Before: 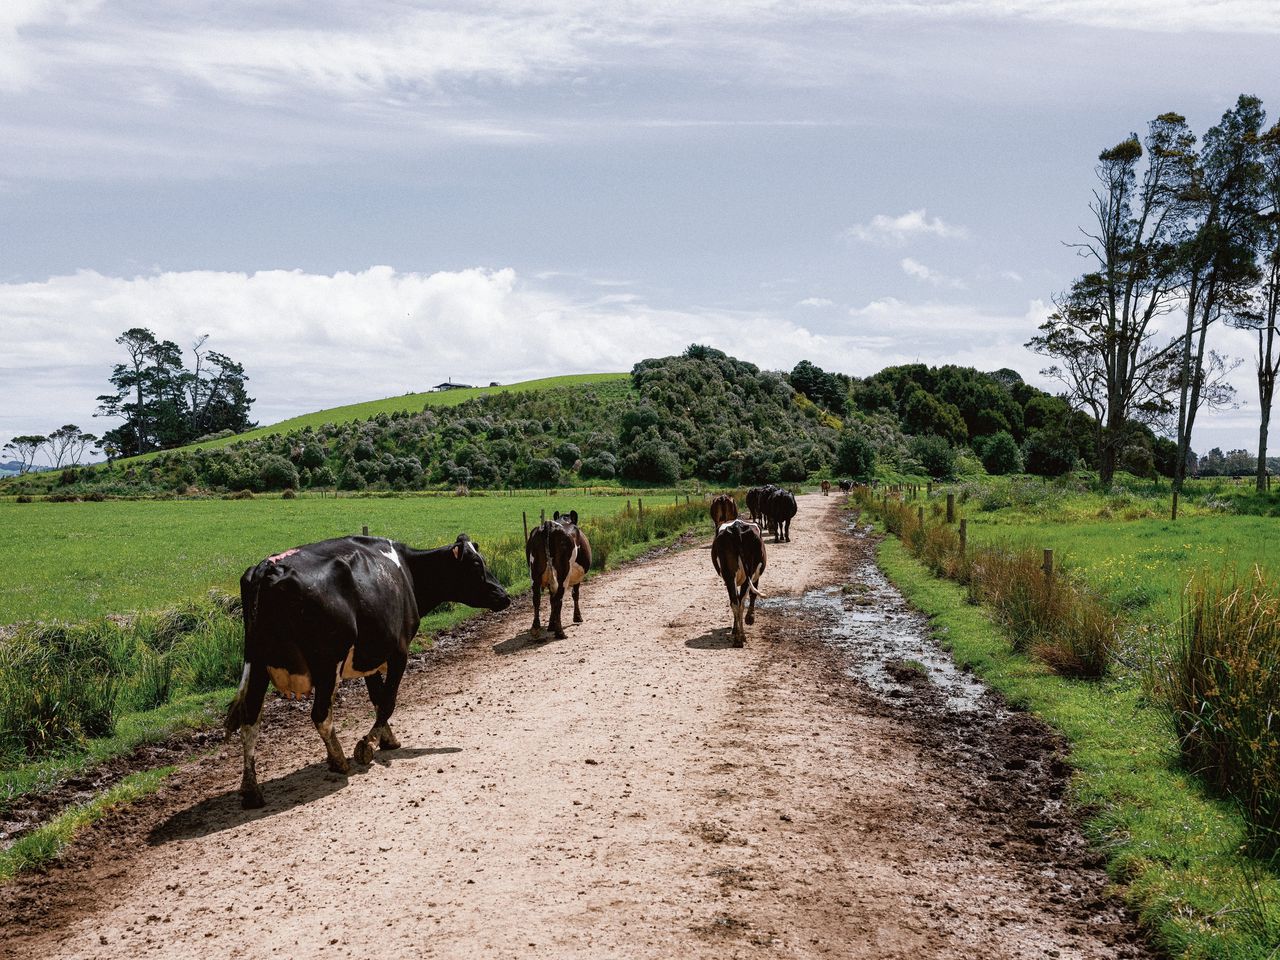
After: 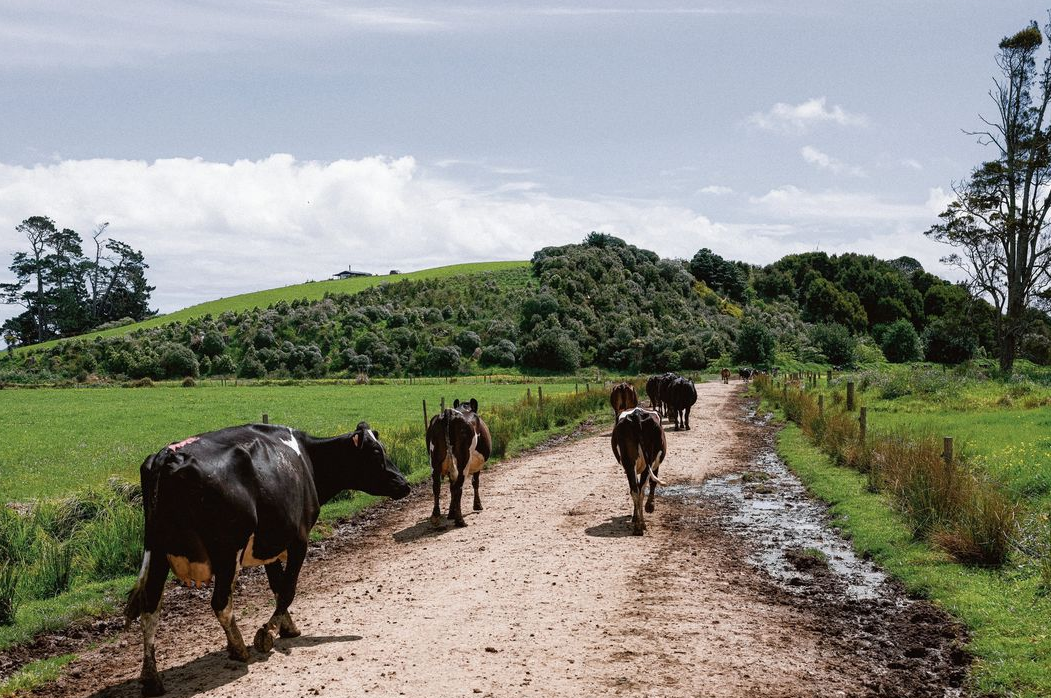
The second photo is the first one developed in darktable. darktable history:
crop: left 7.82%, top 11.736%, right 10.056%, bottom 15.455%
levels: levels [0, 0.499, 1]
